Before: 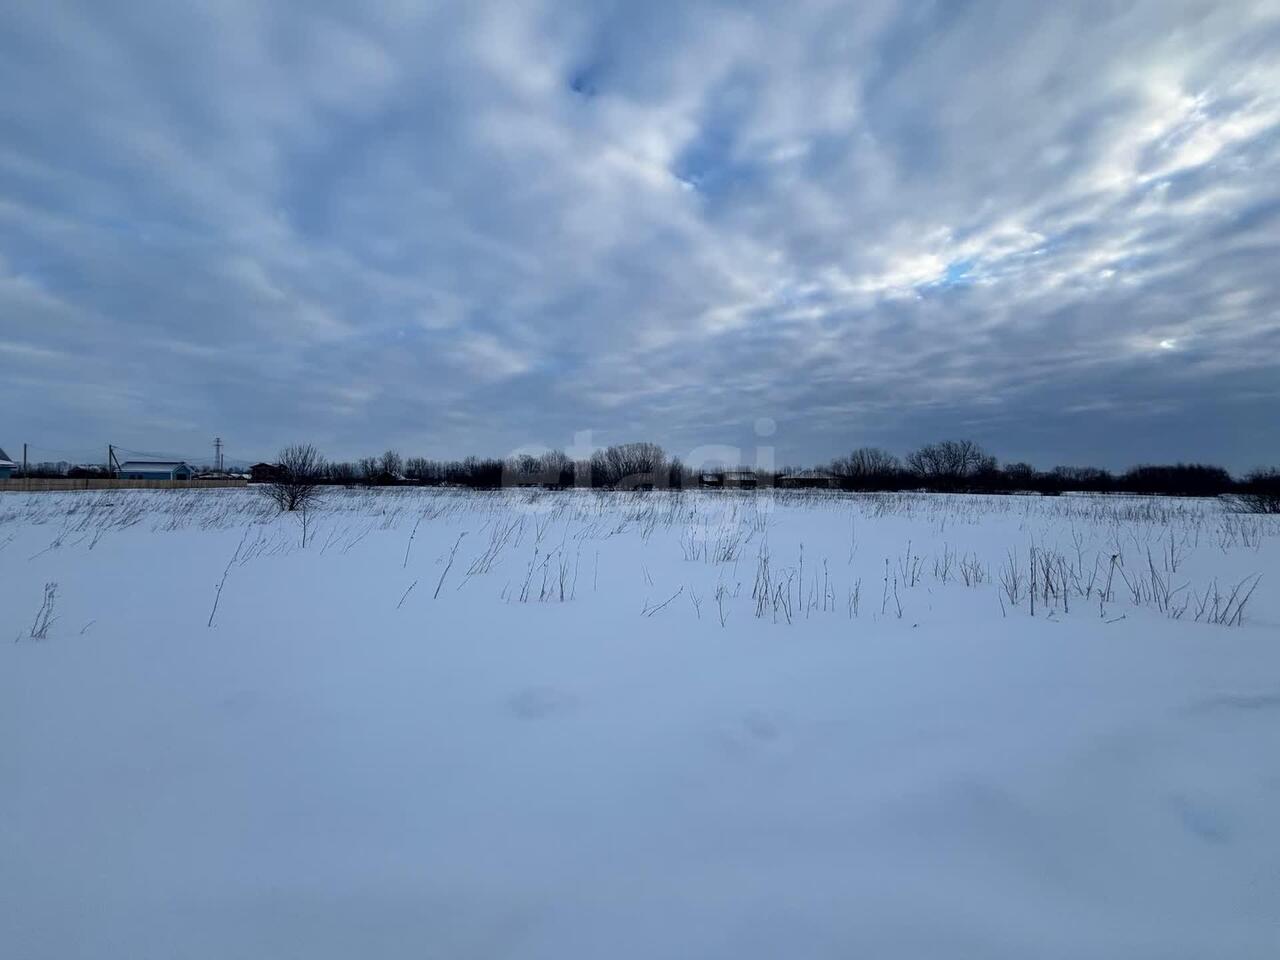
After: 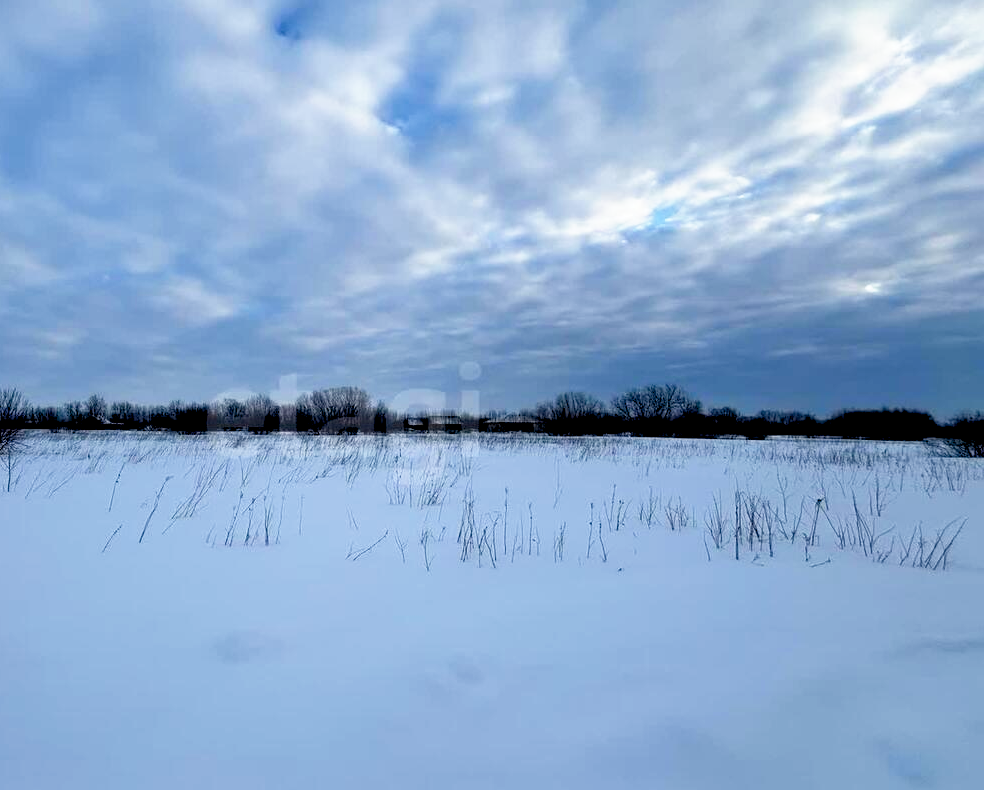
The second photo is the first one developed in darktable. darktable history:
crop: left 23.118%, top 5.873%, bottom 11.774%
color balance rgb: global offset › luminance -0.862%, perceptual saturation grading › global saturation 20%, perceptual saturation grading › highlights -25.026%, perceptual saturation grading › shadows 25.482%
base curve: curves: ch0 [(0, 0) (0.688, 0.865) (1, 1)], preserve colors none
exposure: compensate exposure bias true, compensate highlight preservation false
